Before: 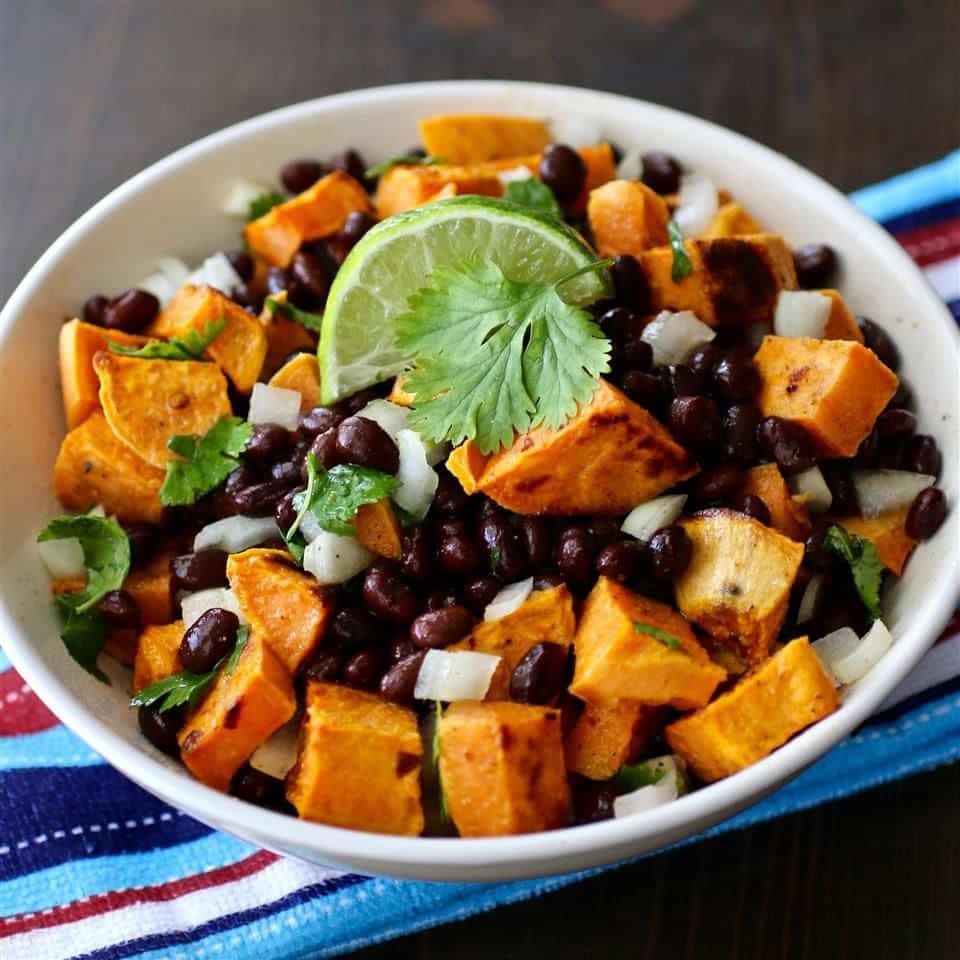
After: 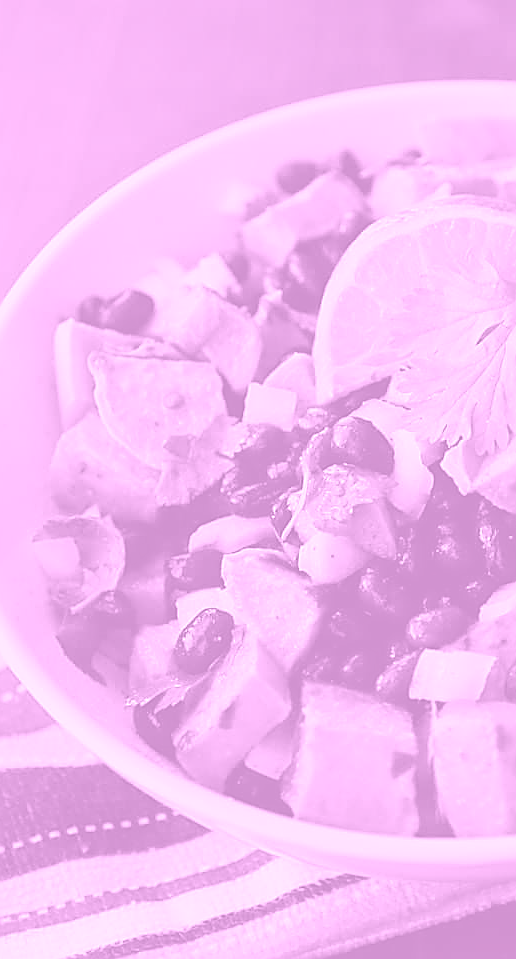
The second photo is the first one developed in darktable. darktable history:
tone equalizer: on, module defaults
colorize: hue 331.2°, saturation 75%, source mix 30.28%, lightness 70.52%, version 1
sharpen: radius 1.4, amount 1.25, threshold 0.7
exposure: exposure 0.127 EV, compensate highlight preservation false
crop: left 0.587%, right 45.588%, bottom 0.086%
